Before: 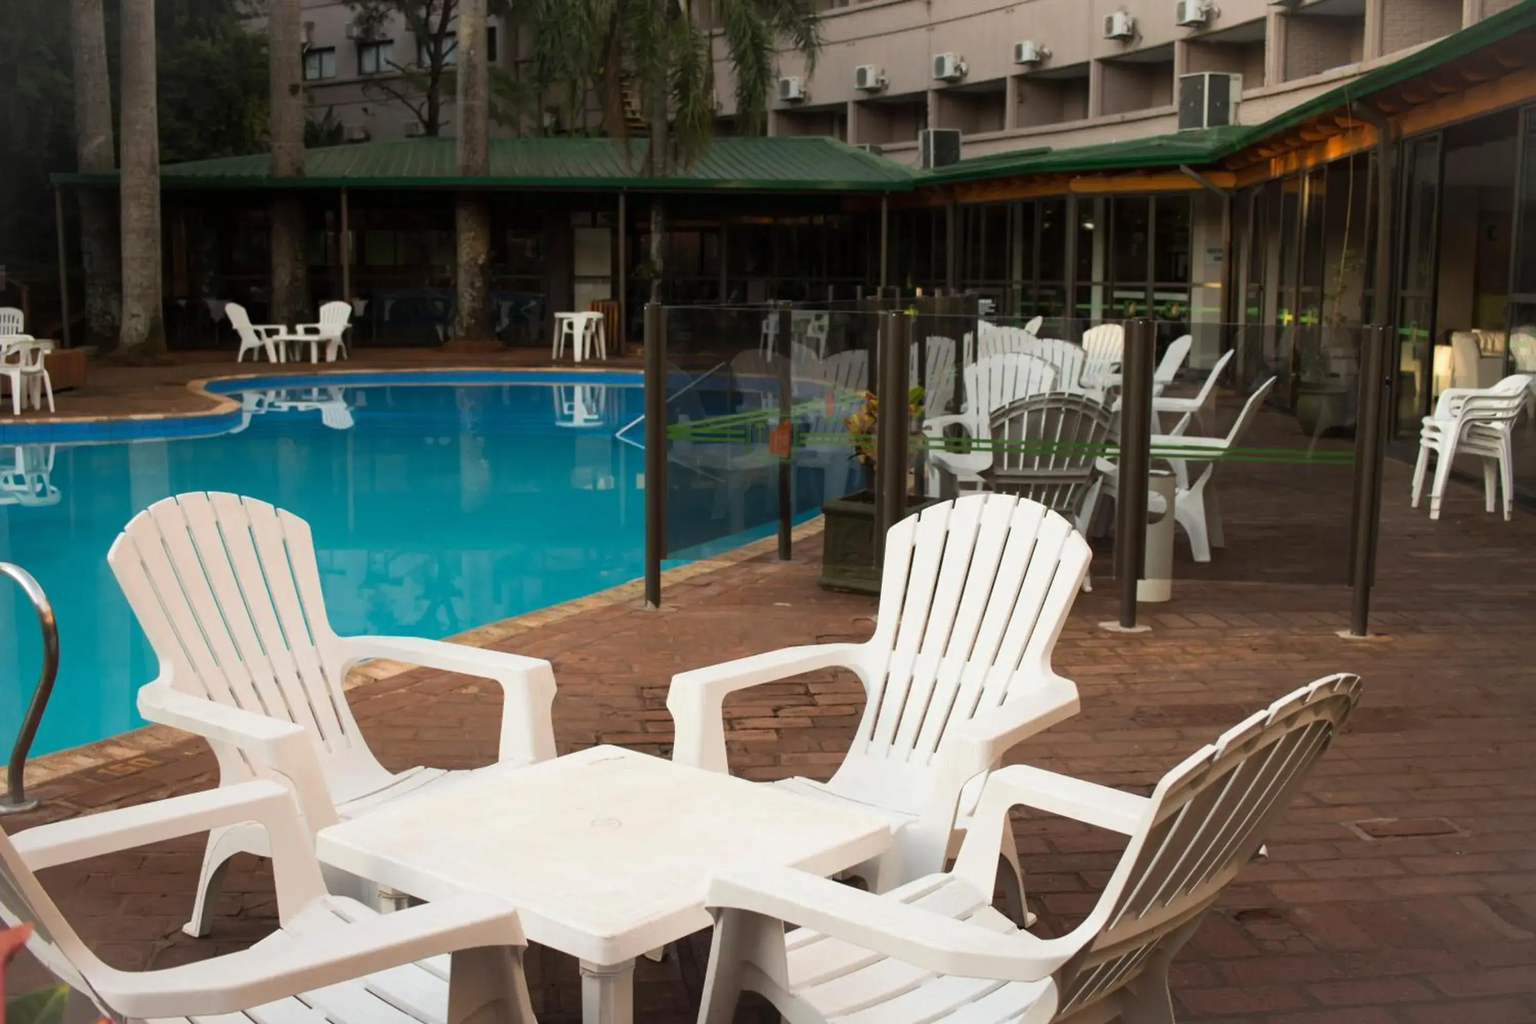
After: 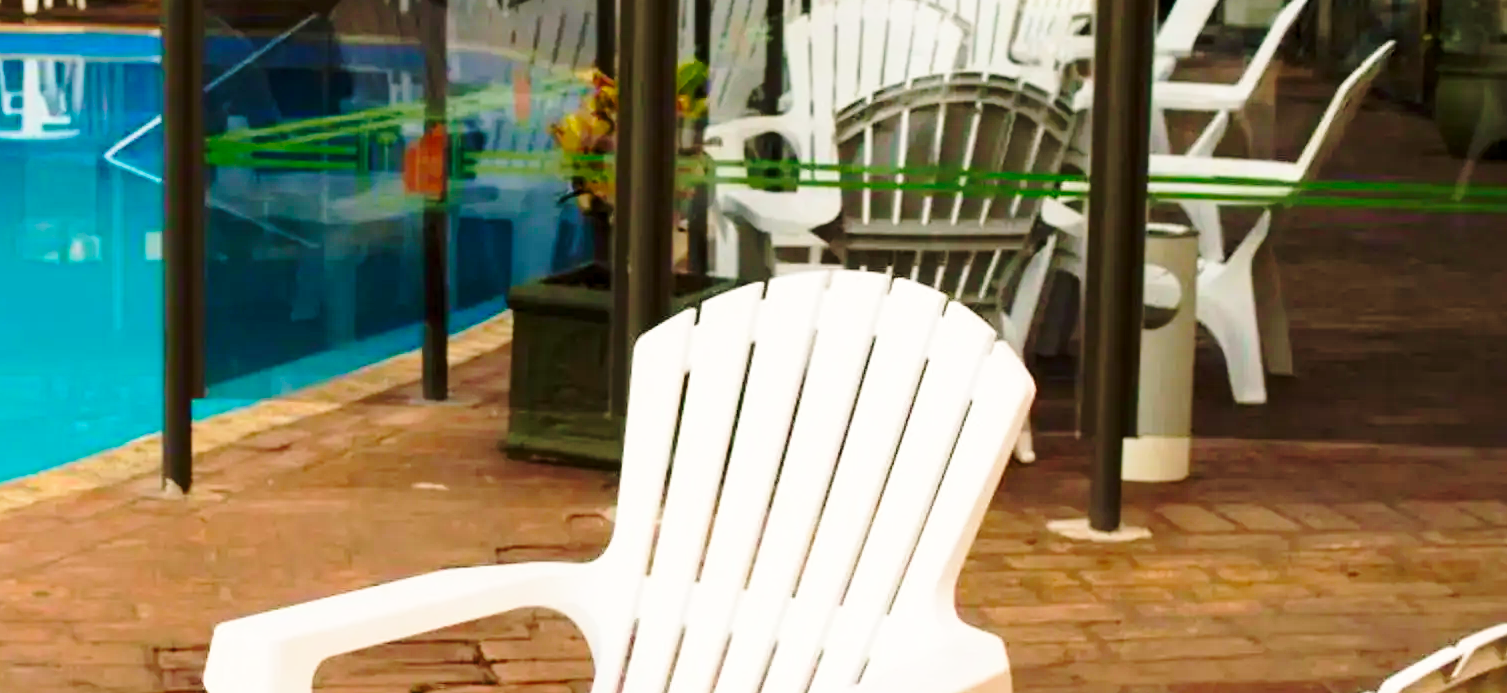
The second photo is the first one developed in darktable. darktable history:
velvia: on, module defaults
crop: left 36.607%, top 34.735%, right 13.146%, bottom 30.611%
color balance rgb: shadows lift › chroma 2%, shadows lift › hue 217.2°, power › hue 60°, highlights gain › chroma 1%, highlights gain › hue 69.6°, global offset › luminance -0.5%, perceptual saturation grading › global saturation 15%, global vibrance 15%
base curve: curves: ch0 [(0, 0) (0.032, 0.037) (0.105, 0.228) (0.435, 0.76) (0.856, 0.983) (1, 1)], preserve colors none
